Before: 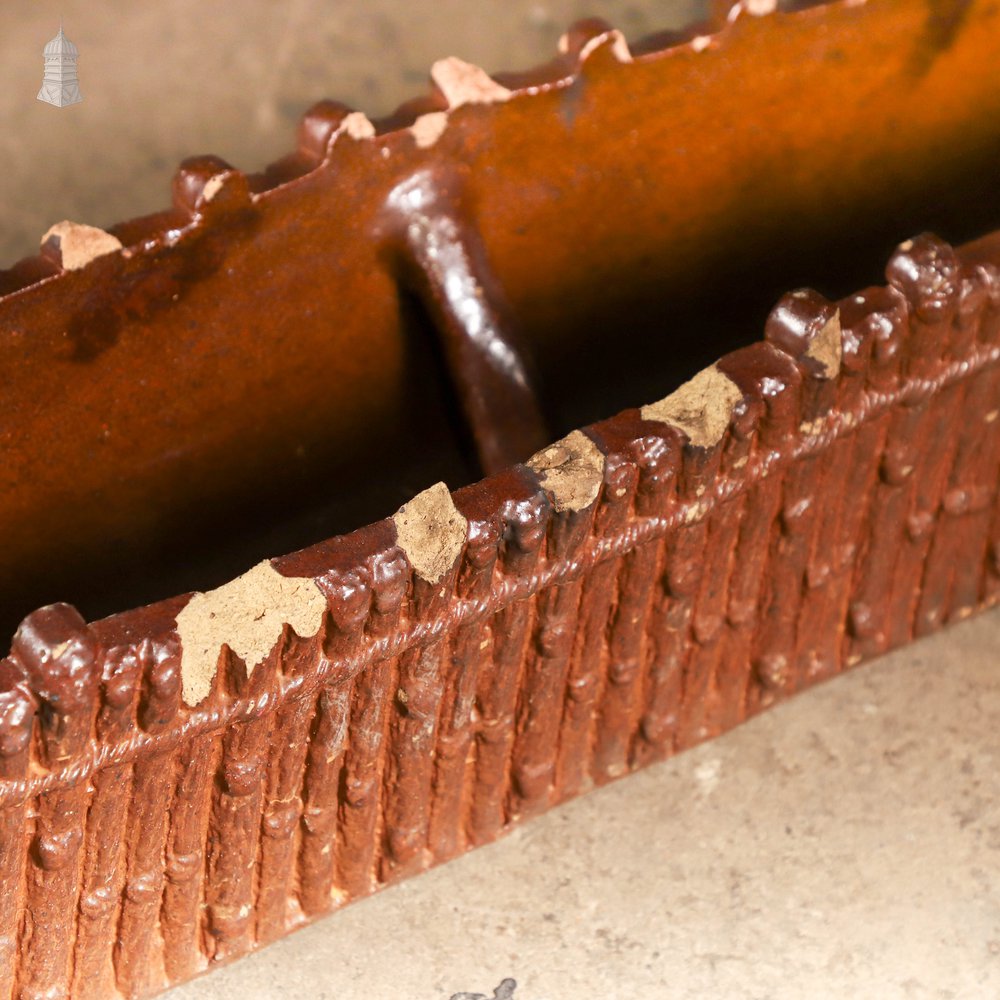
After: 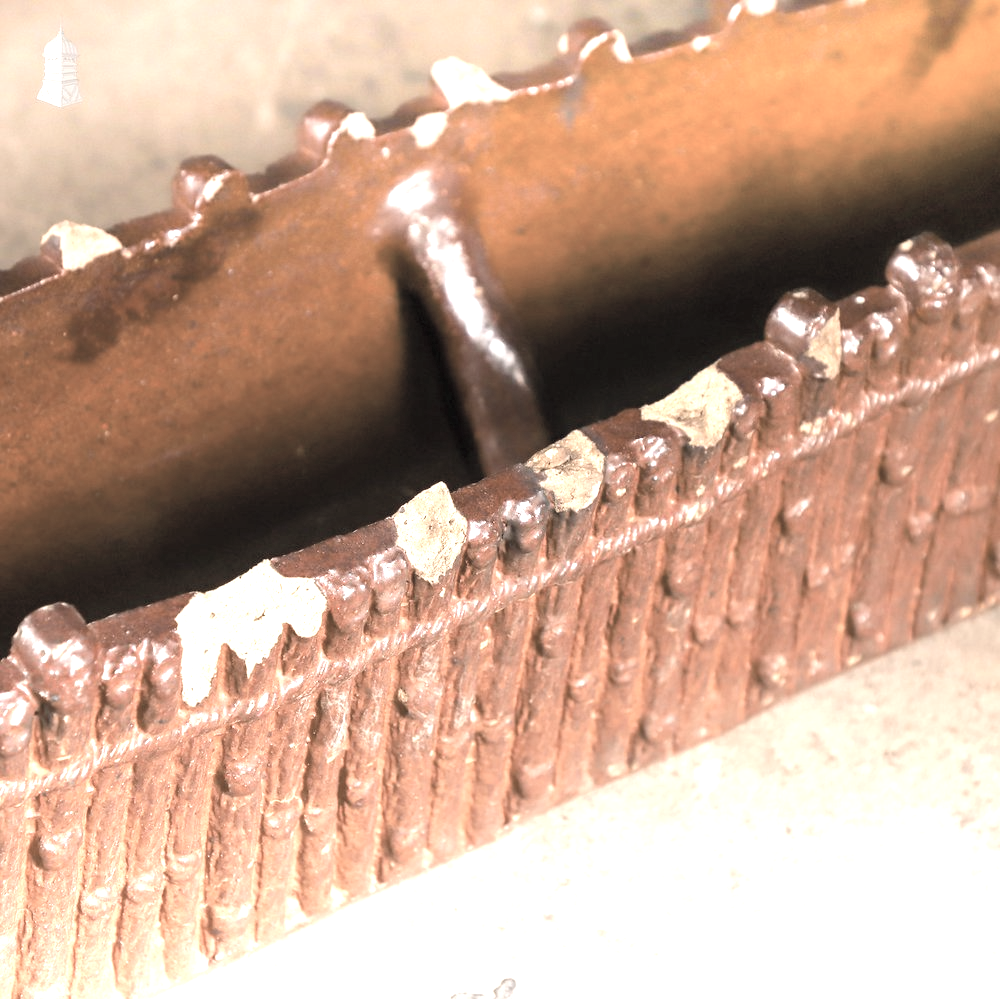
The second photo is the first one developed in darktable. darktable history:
crop: bottom 0.071%
tone equalizer: -8 EV -0.451 EV, -7 EV -0.376 EV, -6 EV -0.303 EV, -5 EV -0.233 EV, -3 EV 0.243 EV, -2 EV 0.305 EV, -1 EV 0.399 EV, +0 EV 0.394 EV, edges refinement/feathering 500, mask exposure compensation -1.57 EV, preserve details guided filter
exposure: black level correction 0, exposure 0.883 EV, compensate exposure bias true, compensate highlight preservation false
contrast brightness saturation: brightness 0.183, saturation -0.49
